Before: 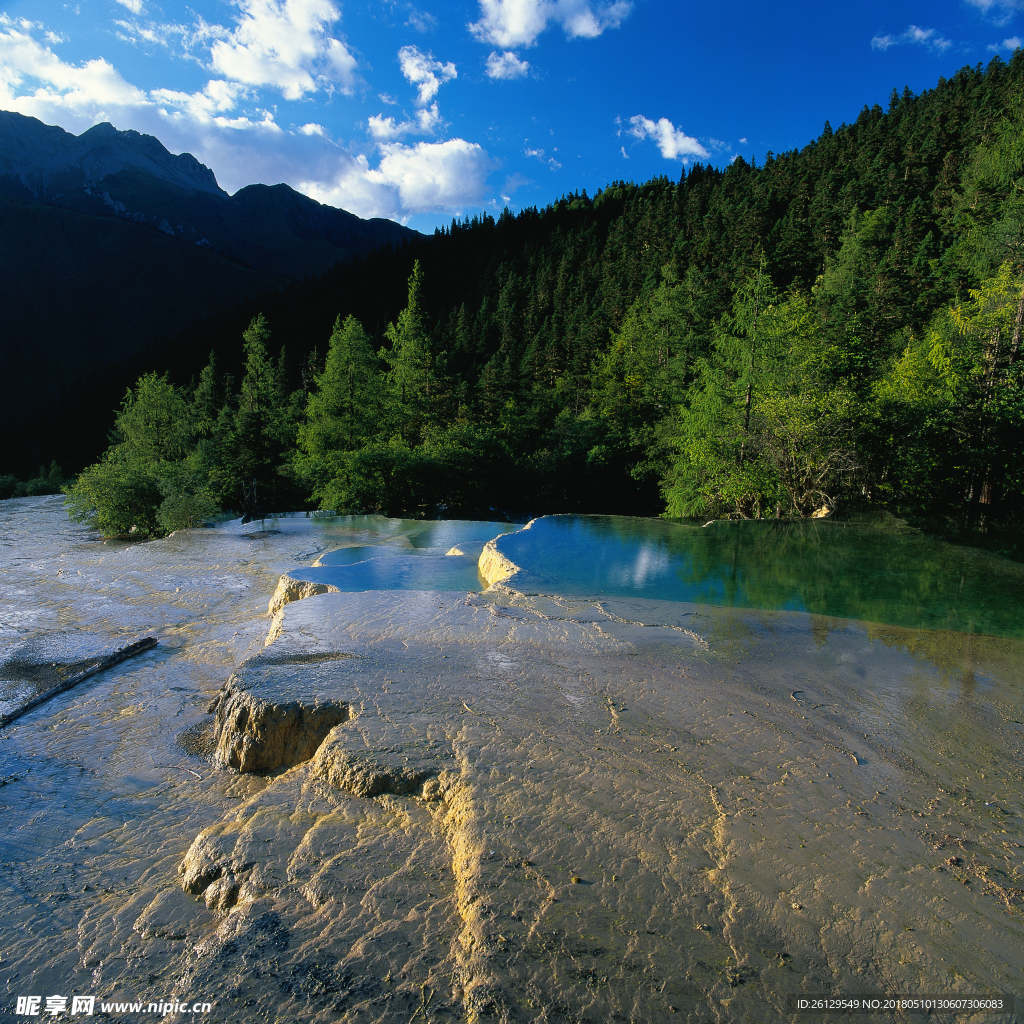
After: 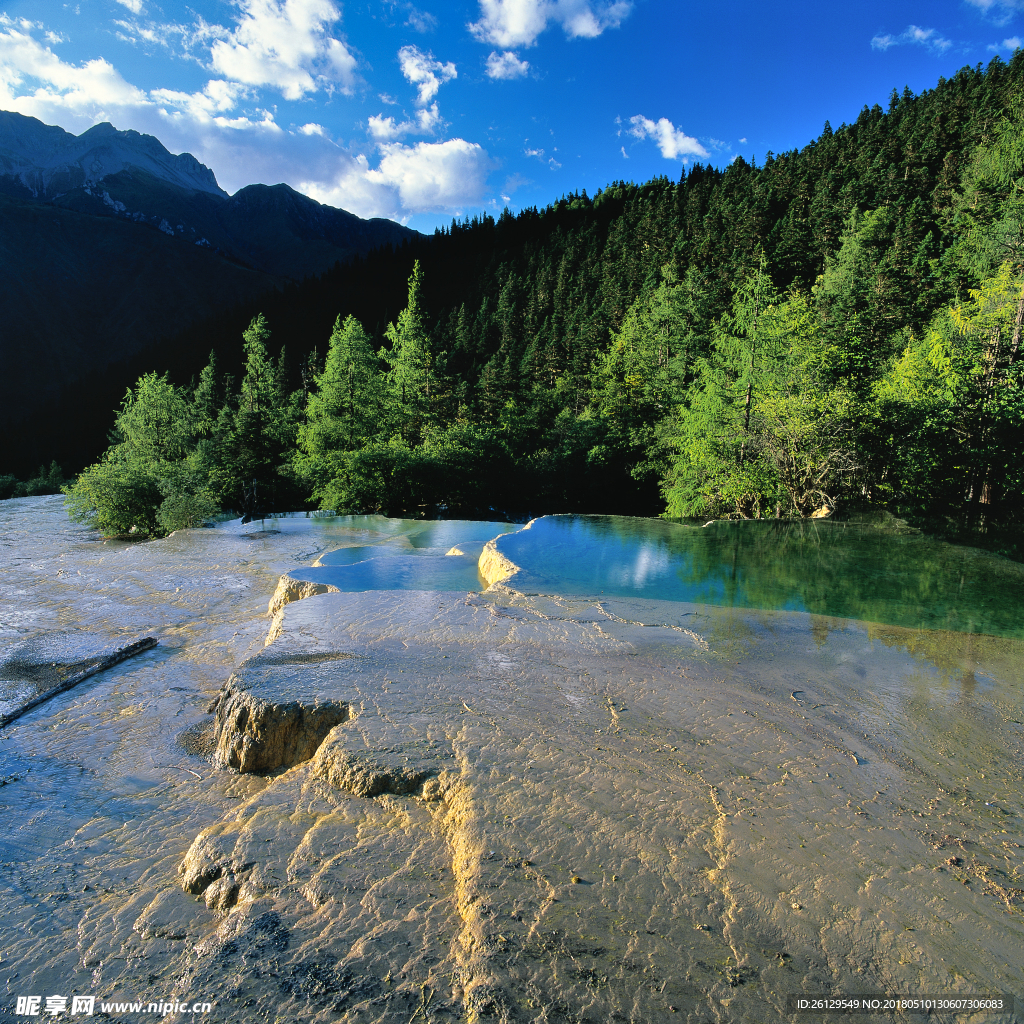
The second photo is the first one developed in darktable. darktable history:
tone equalizer: -8 EV 0.024 EV, -7 EV -0.037 EV, -6 EV 0.011 EV, -5 EV 0.031 EV, -4 EV 0.267 EV, -3 EV 0.636 EV, -2 EV 0.555 EV, -1 EV 0.195 EV, +0 EV 0.03 EV
shadows and highlights: shadows 59.89, soften with gaussian
